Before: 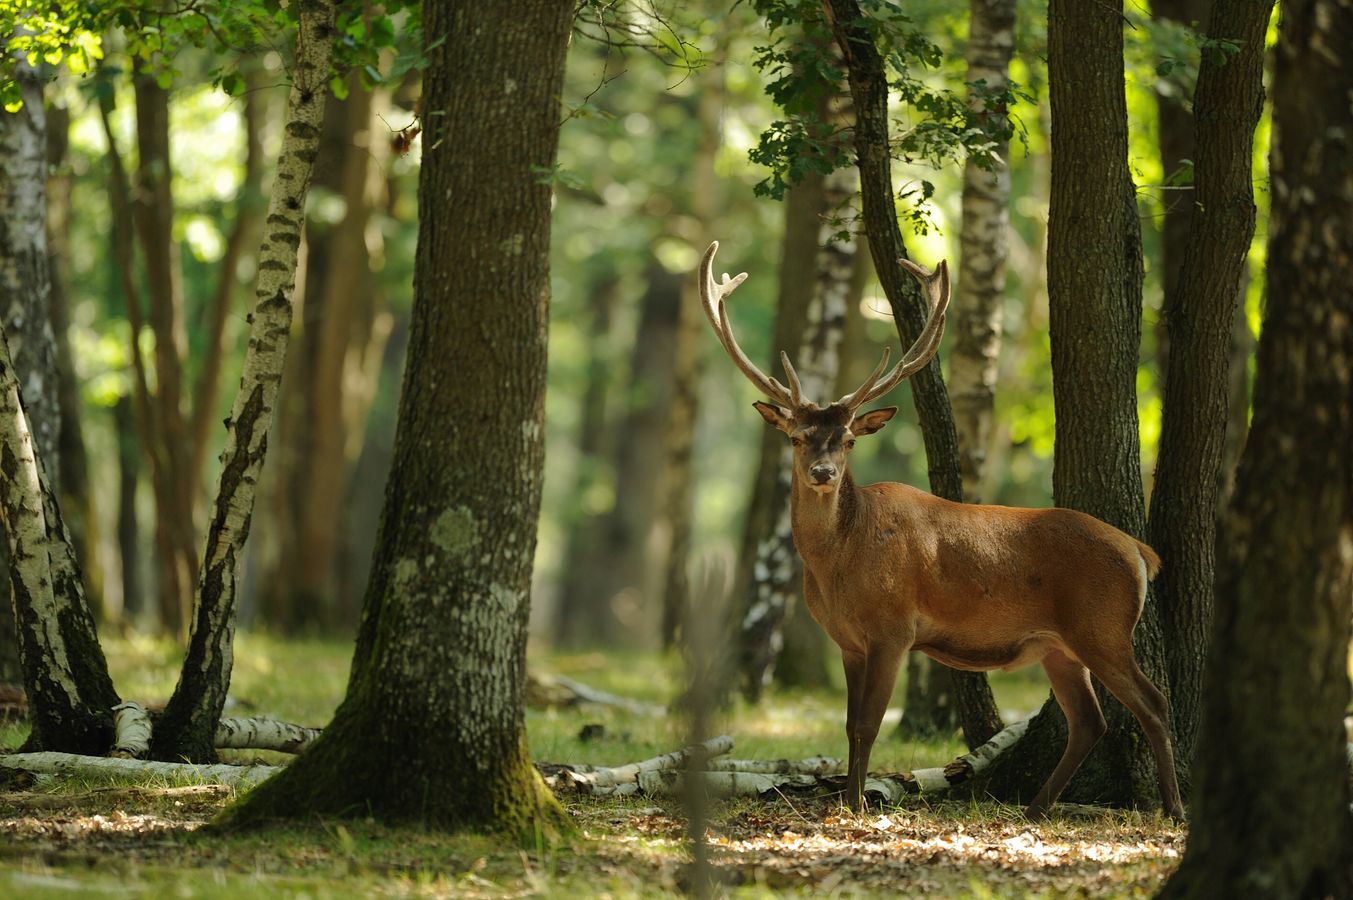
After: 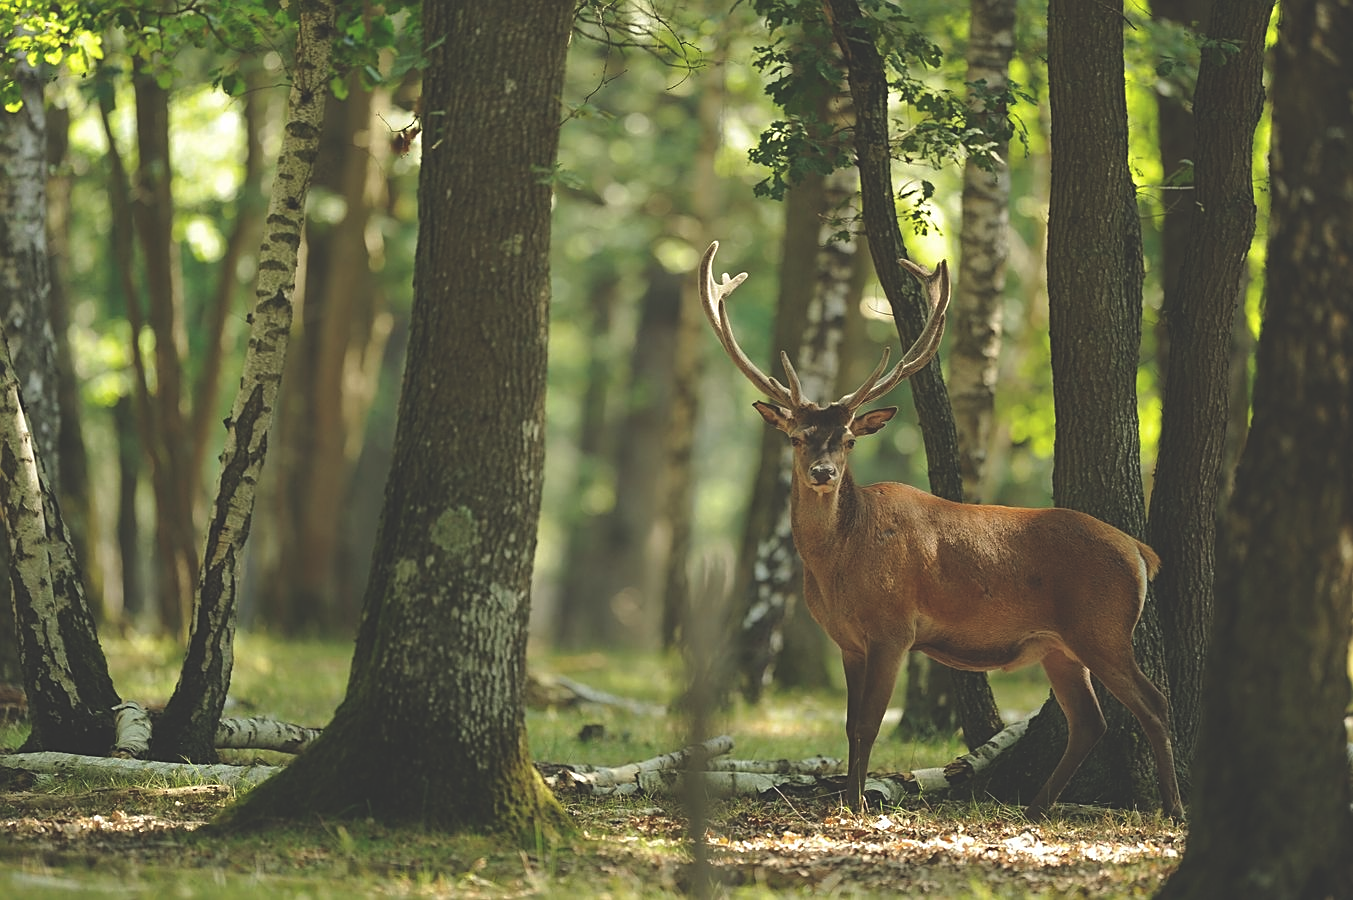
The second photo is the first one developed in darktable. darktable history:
exposure: black level correction -0.03, compensate highlight preservation false
sharpen: on, module defaults
